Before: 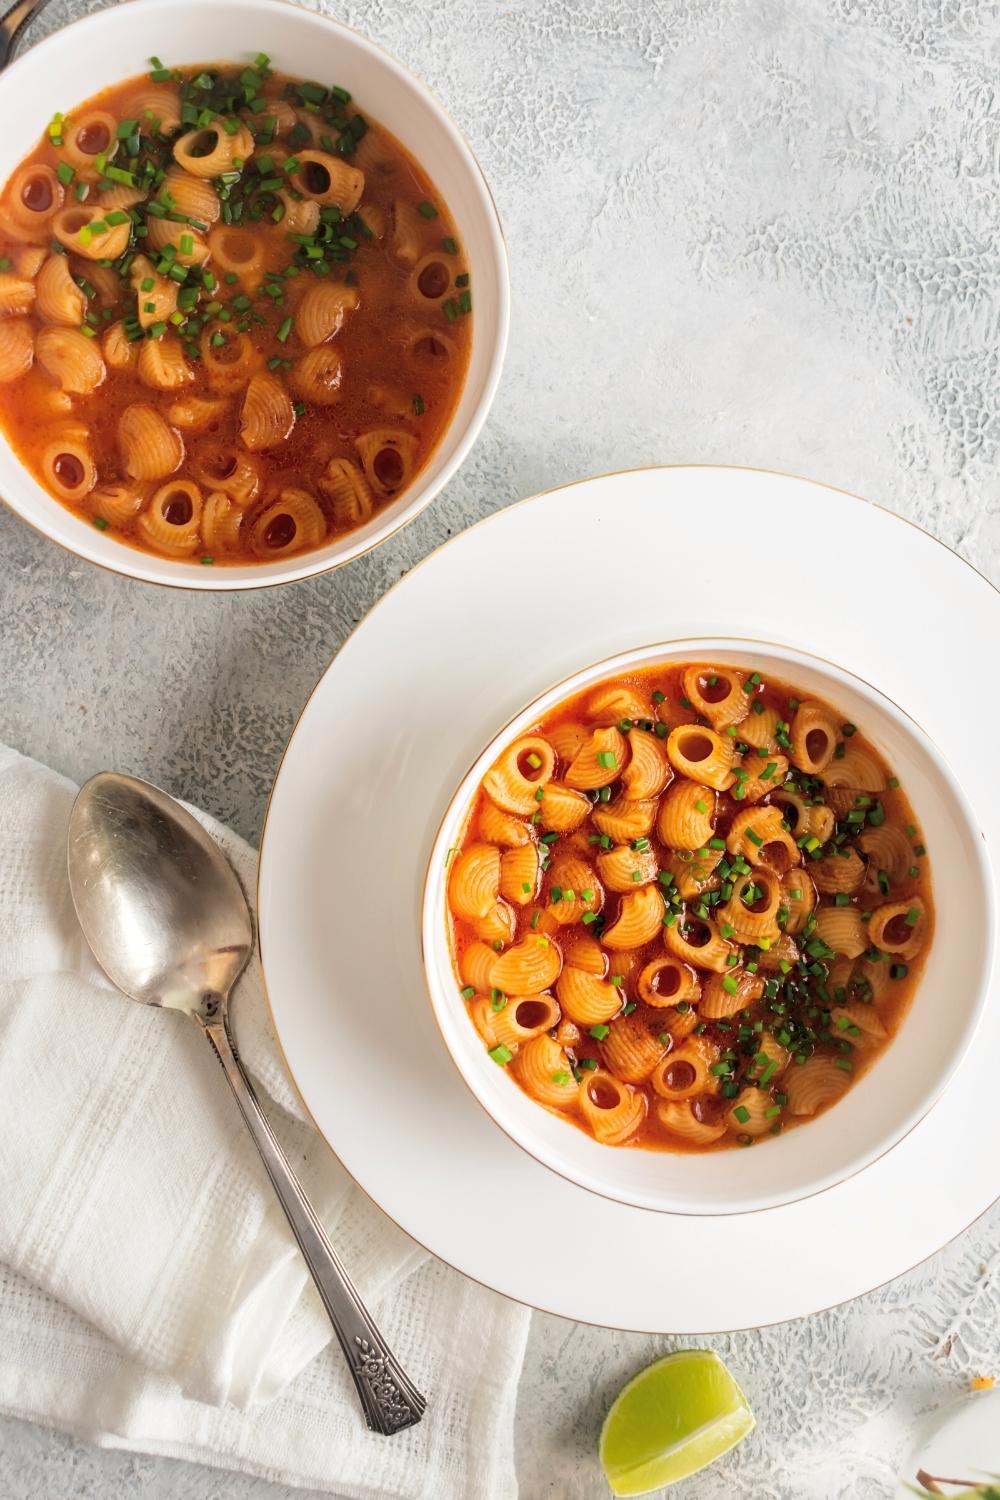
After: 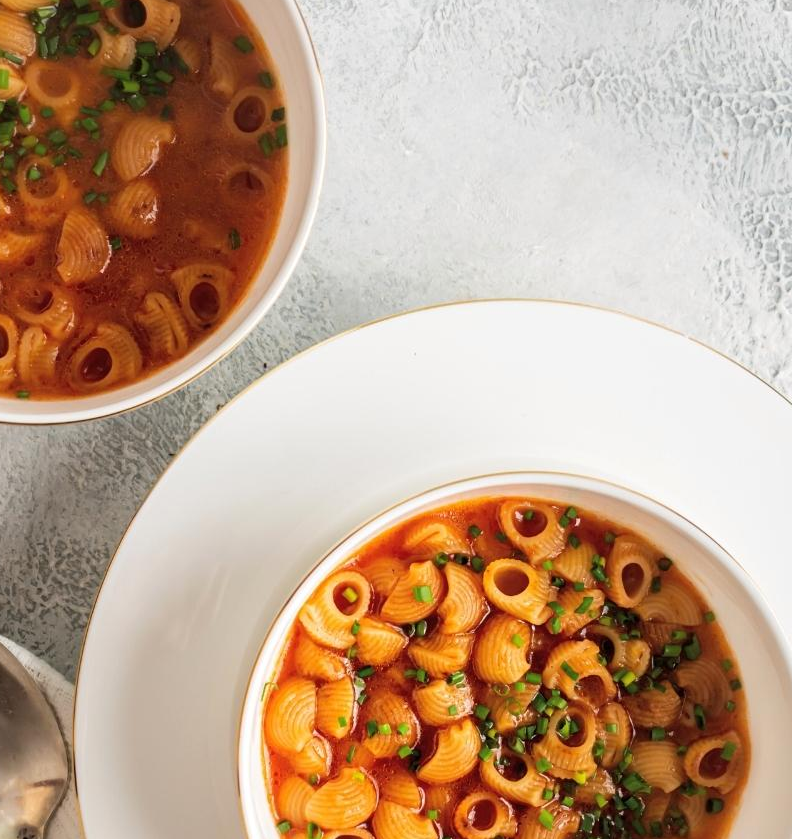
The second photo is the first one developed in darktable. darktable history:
crop: left 18.406%, top 11.097%, right 2.392%, bottom 32.906%
